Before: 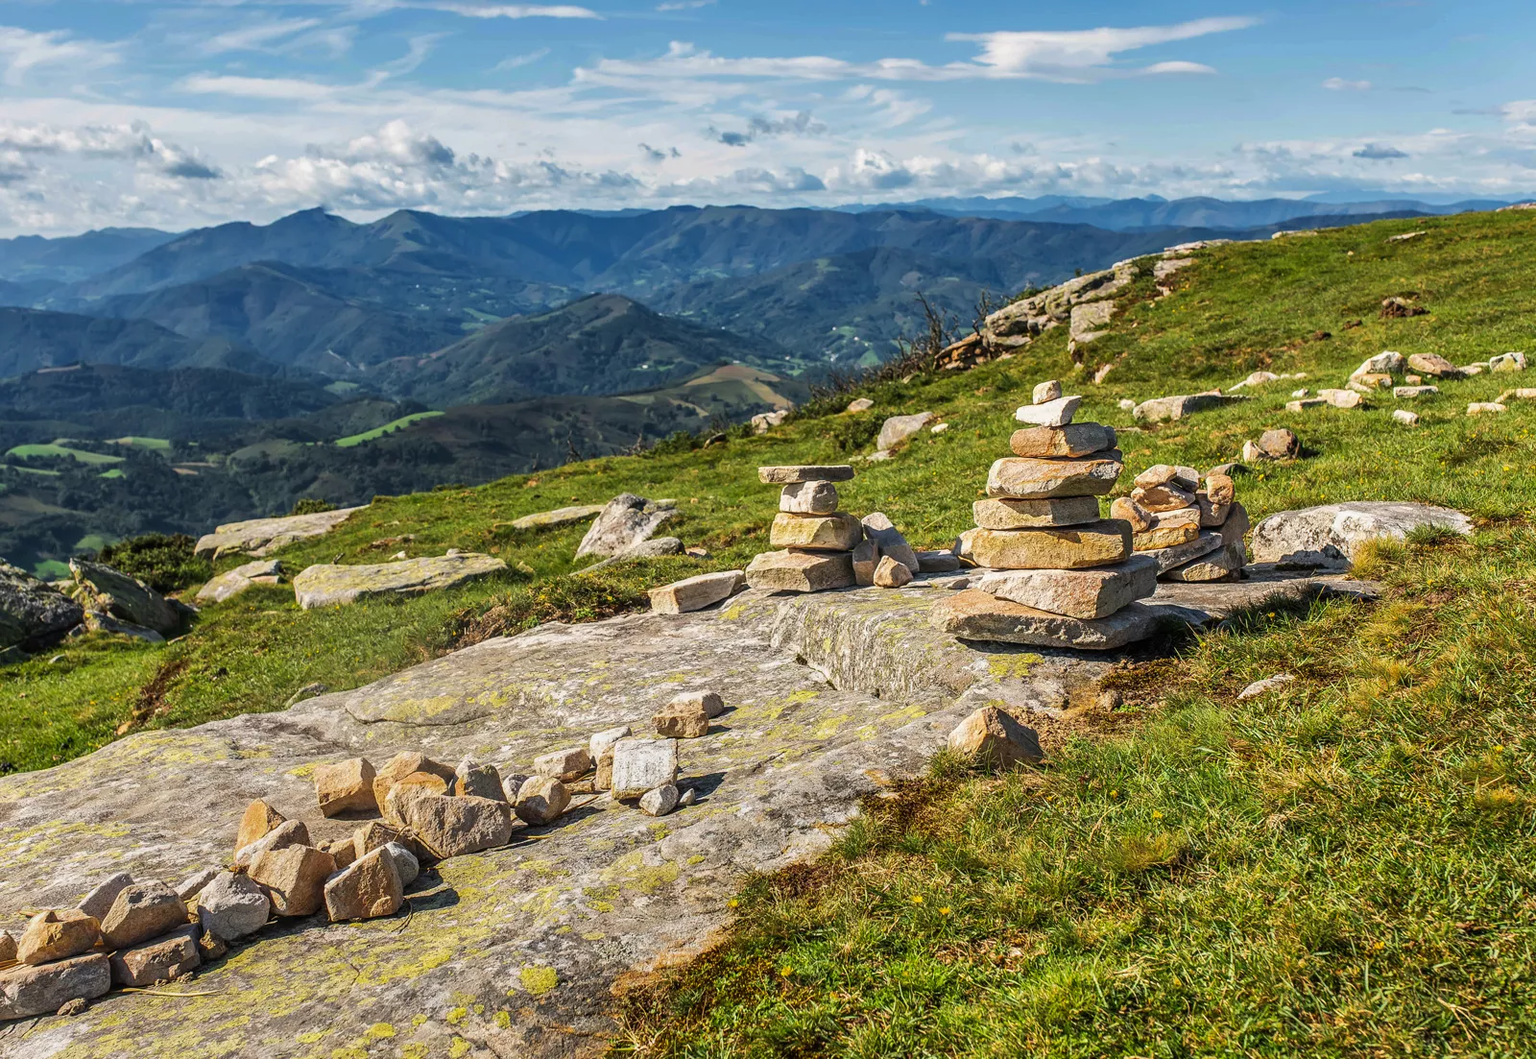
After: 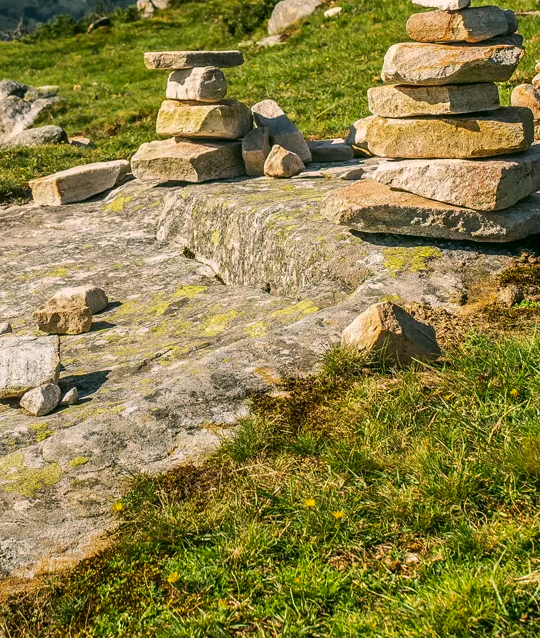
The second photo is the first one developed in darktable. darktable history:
color correction: highlights a* 4.61, highlights b* 4.96, shadows a* -7.67, shadows b* 4.8
crop: left 40.408%, top 39.355%, right 25.794%, bottom 2.781%
